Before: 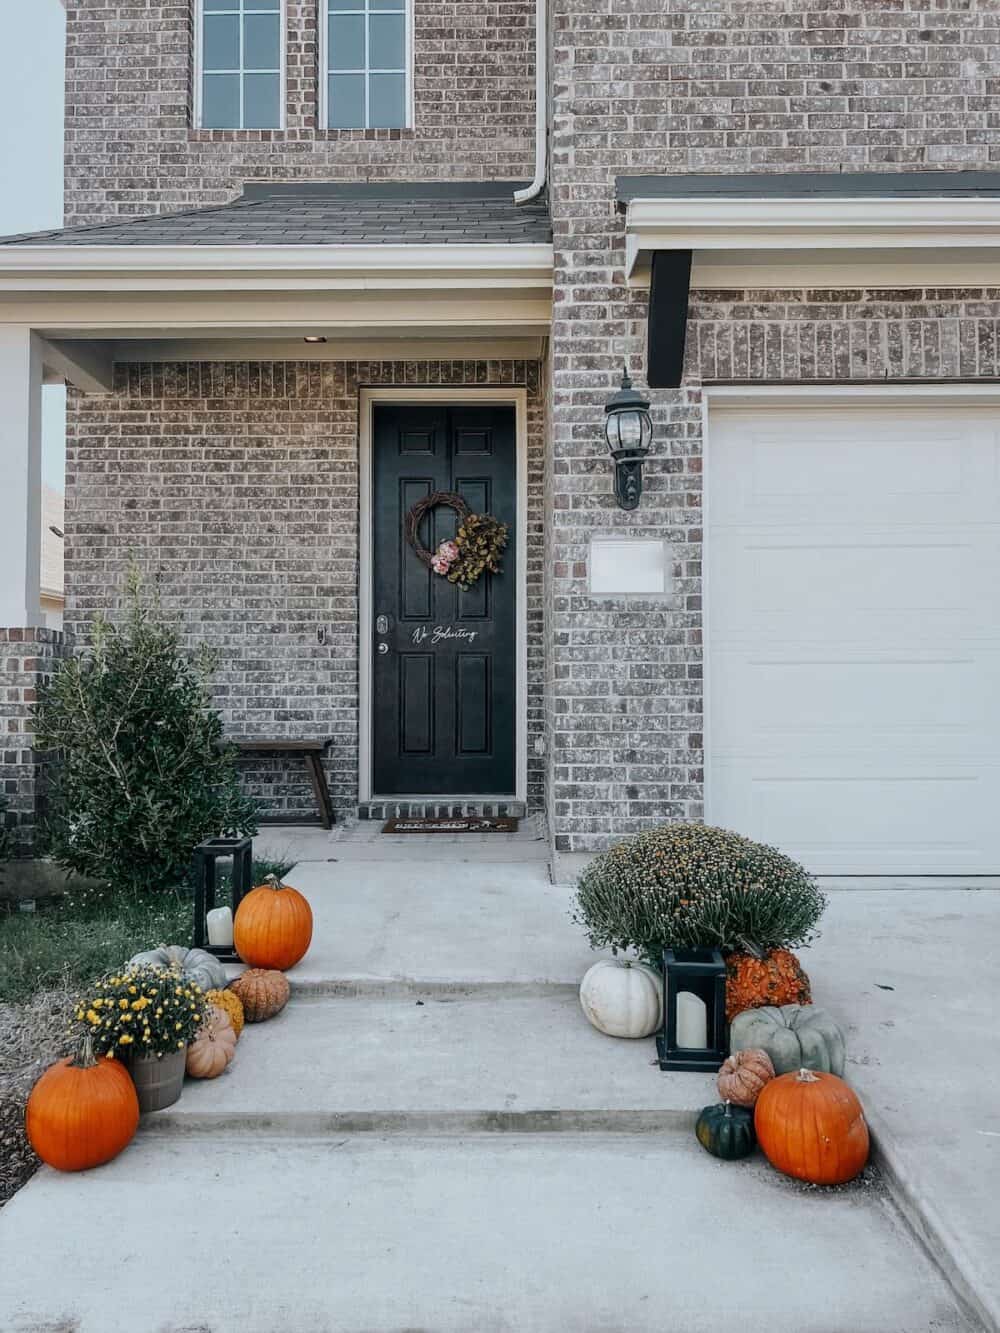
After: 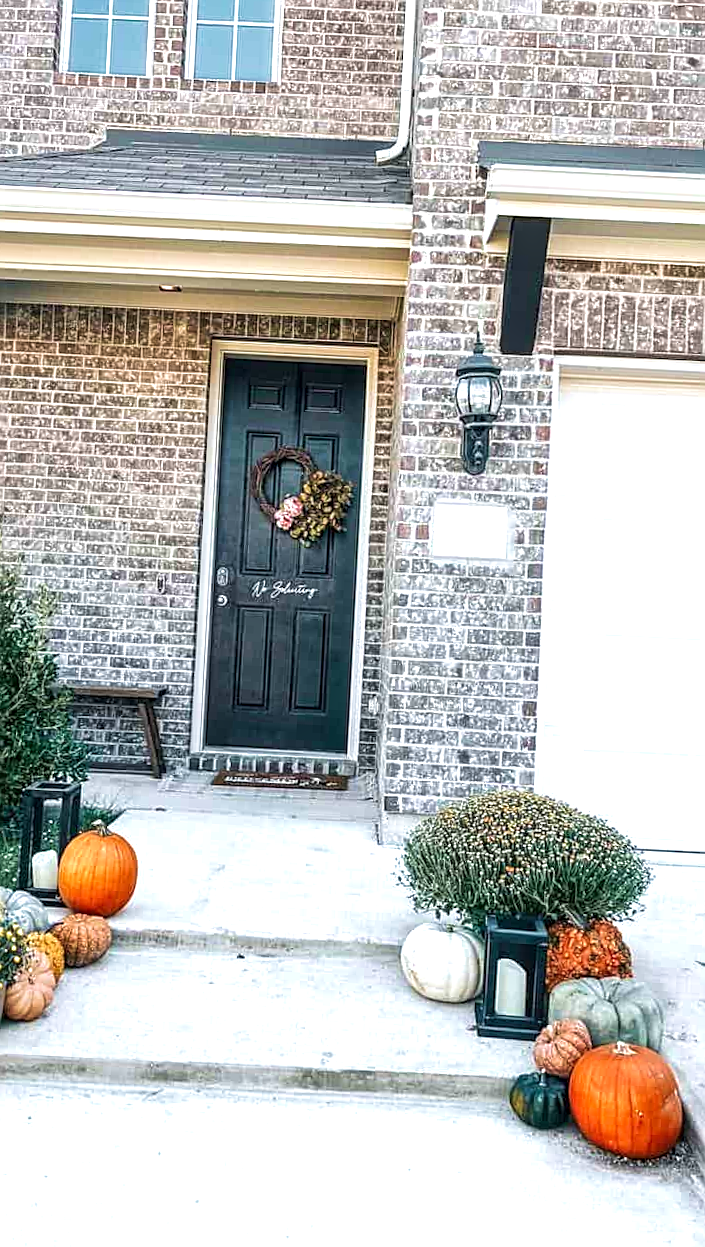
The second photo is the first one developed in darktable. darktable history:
exposure: exposure 1.089 EV, compensate exposure bias true, compensate highlight preservation false
crop and rotate: angle -2.94°, left 14.003%, top 0.037%, right 10.754%, bottom 0.084%
sharpen: on, module defaults
local contrast: detail 130%
velvia: strength 45.2%
